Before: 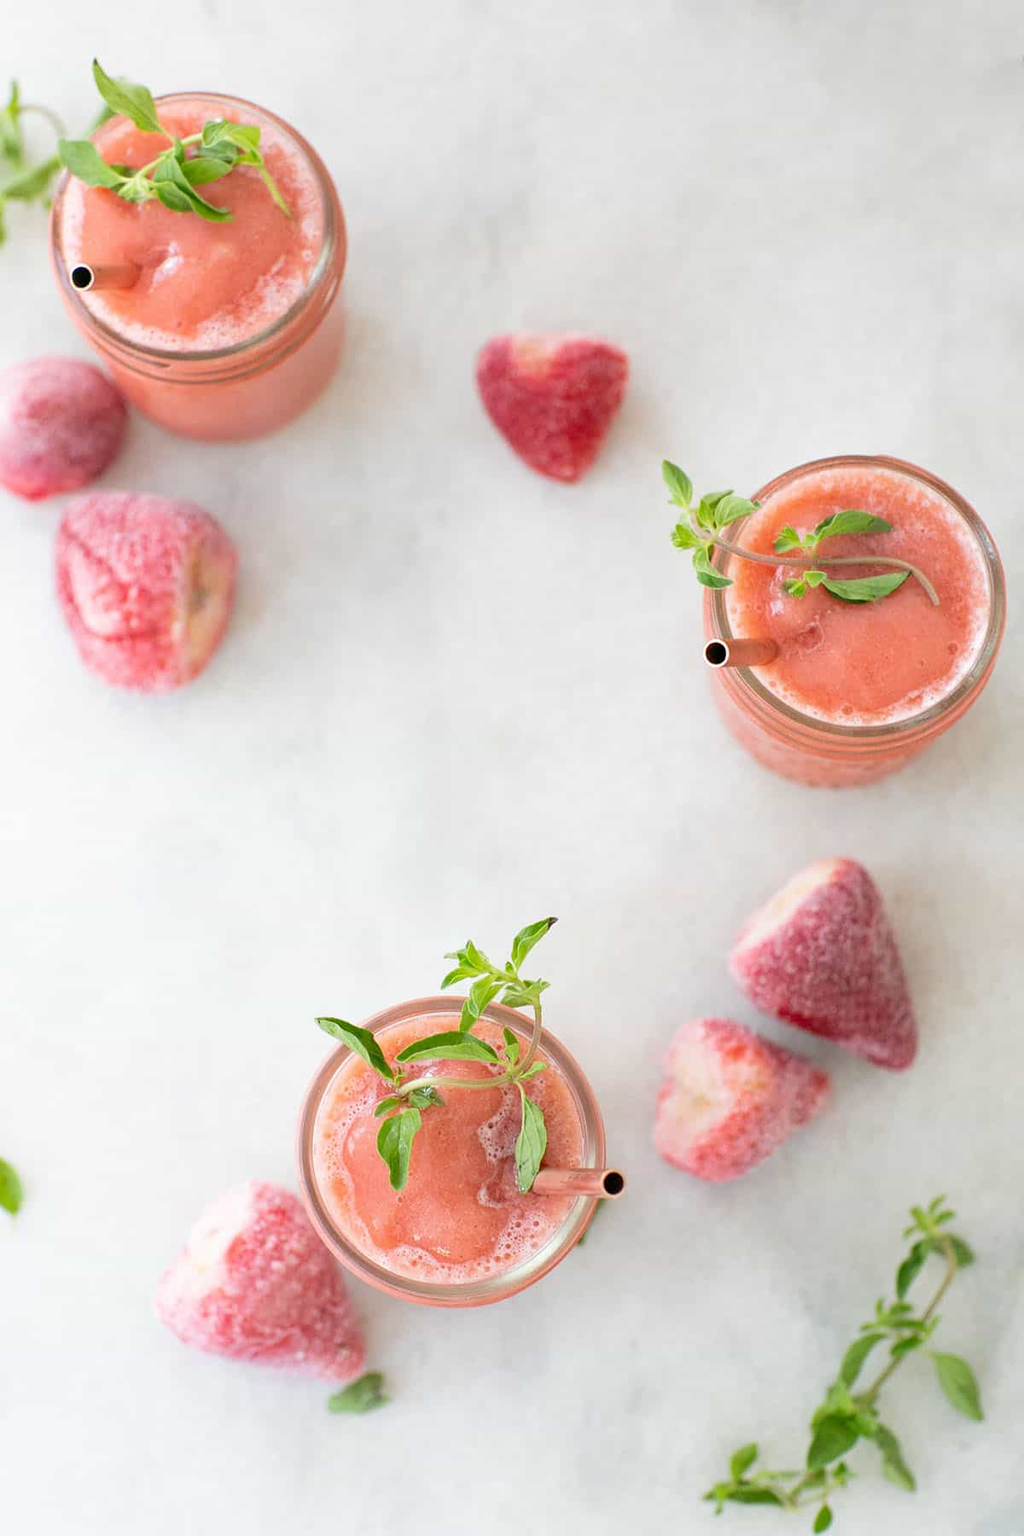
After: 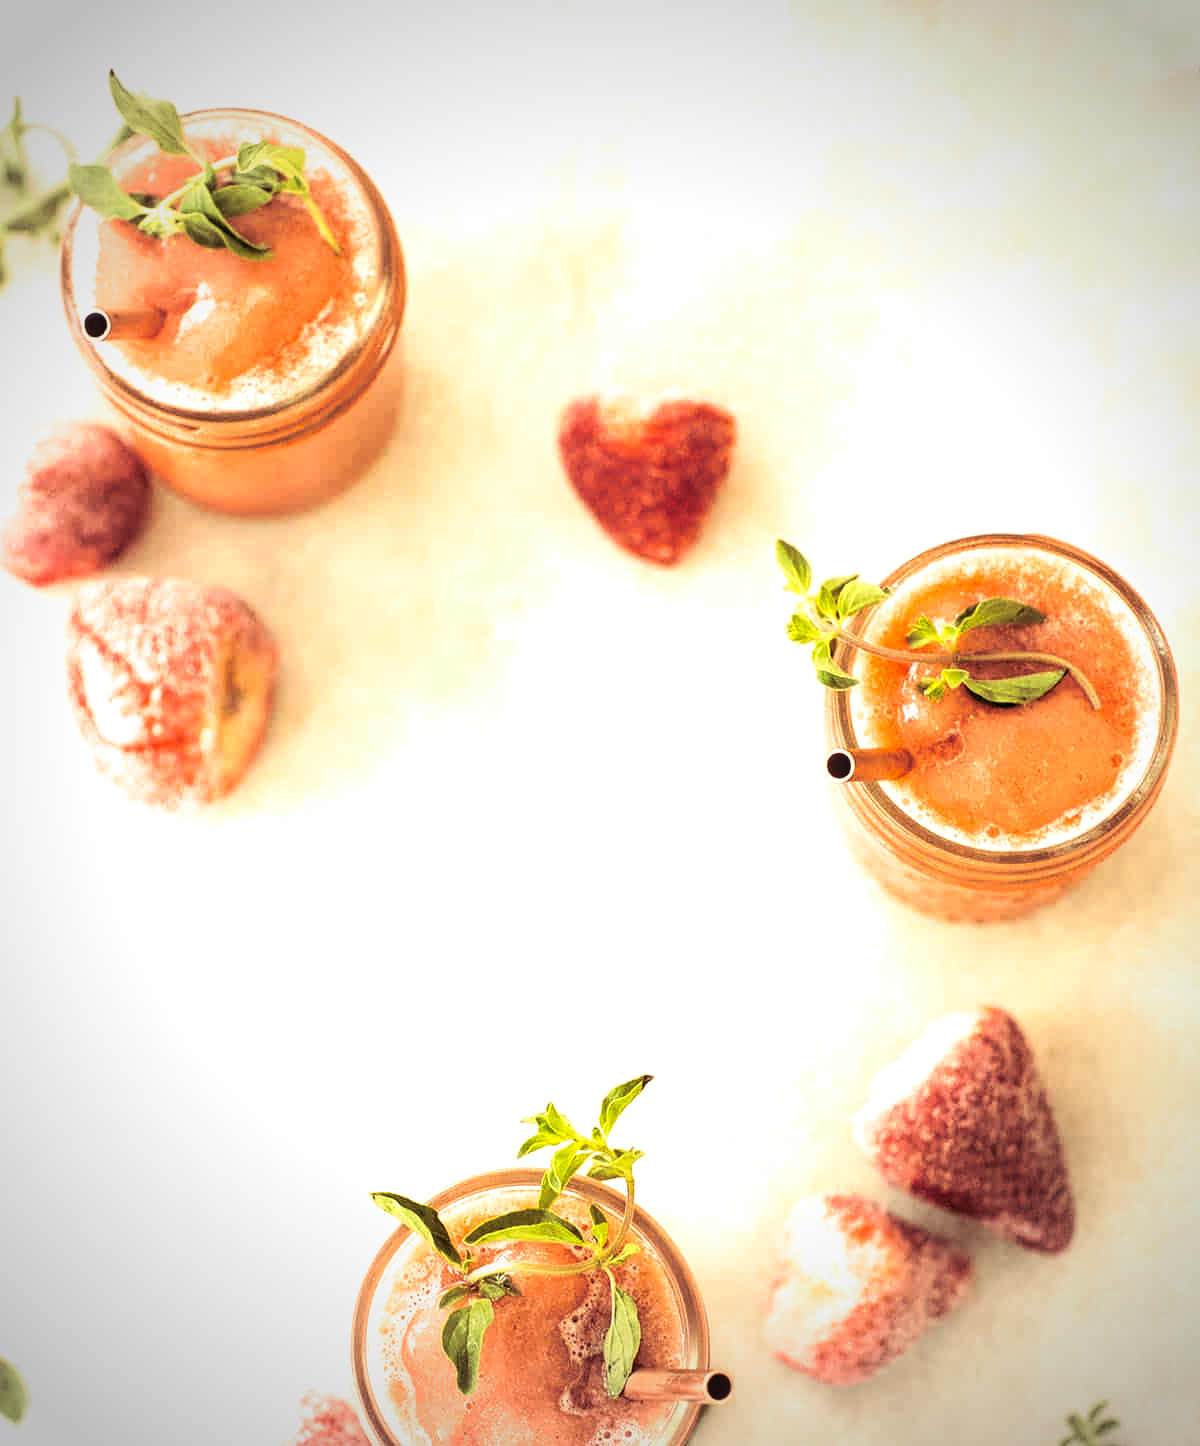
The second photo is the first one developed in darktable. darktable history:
exposure: black level correction 0, exposure 0.6 EV, compensate highlight preservation false
color contrast: green-magenta contrast 0.8, blue-yellow contrast 1.1, unbound 0
crop: bottom 19.644%
white balance: red 1.138, green 0.996, blue 0.812
local contrast: on, module defaults
split-toning: on, module defaults
vignetting: fall-off start 71.74%
contrast brightness saturation: contrast 0.19, brightness -0.24, saturation 0.11
